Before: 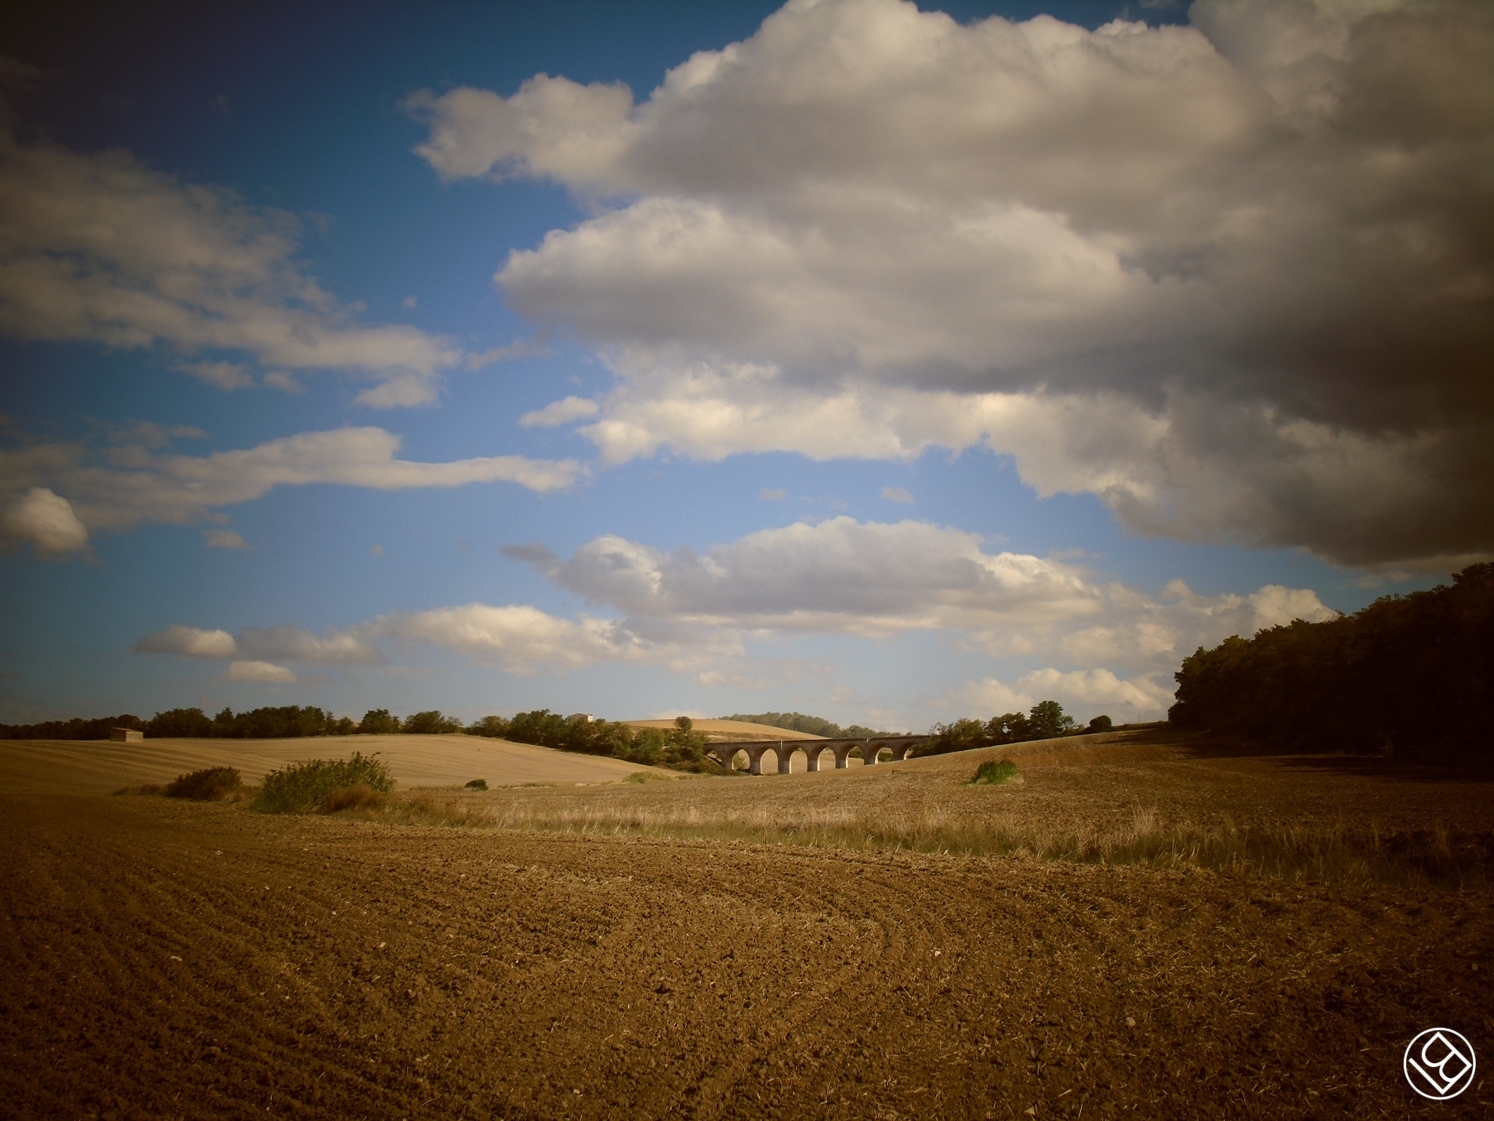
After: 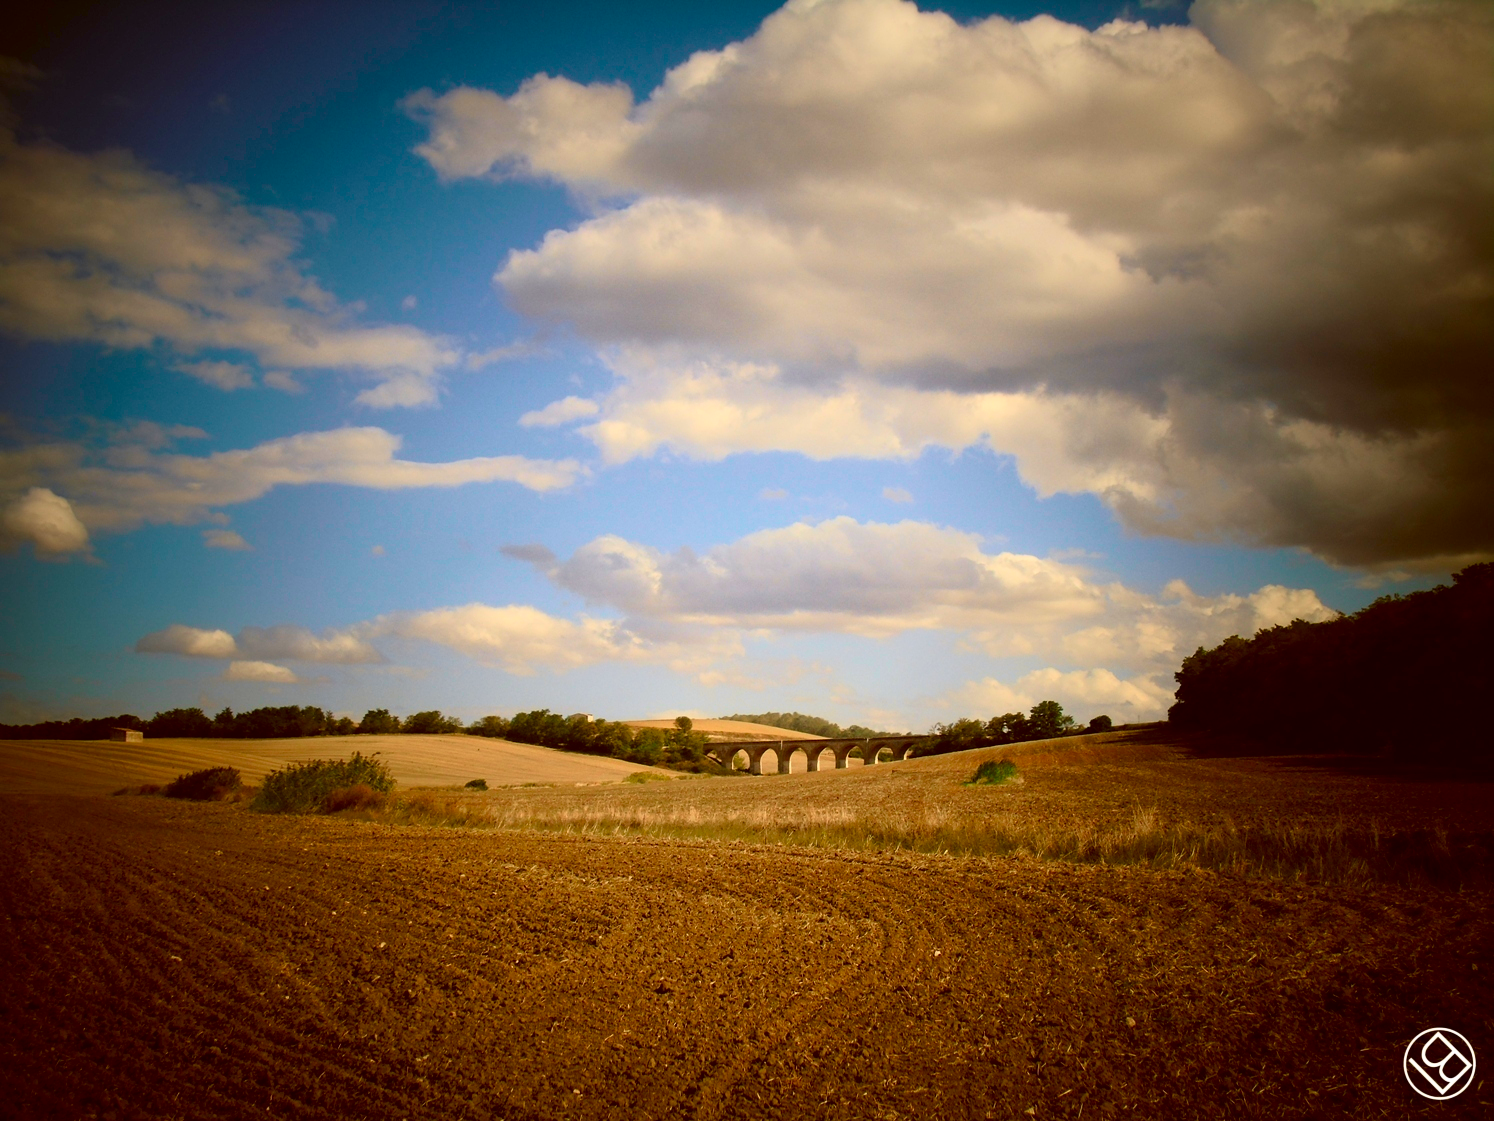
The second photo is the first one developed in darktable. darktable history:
tone curve: curves: ch0 [(0, 0.013) (0.054, 0.018) (0.205, 0.191) (0.289, 0.292) (0.39, 0.424) (0.493, 0.551) (0.647, 0.752) (0.796, 0.887) (1, 0.998)]; ch1 [(0, 0) (0.371, 0.339) (0.477, 0.452) (0.494, 0.495) (0.501, 0.501) (0.51, 0.516) (0.54, 0.557) (0.572, 0.605) (0.625, 0.687) (0.774, 0.841) (1, 1)]; ch2 [(0, 0) (0.32, 0.281) (0.403, 0.399) (0.441, 0.428) (0.47, 0.469) (0.498, 0.496) (0.524, 0.543) (0.551, 0.579) (0.633, 0.665) (0.7, 0.711) (1, 1)], color space Lab, independent channels, preserve colors none
color balance: output saturation 120%
tone equalizer: on, module defaults
